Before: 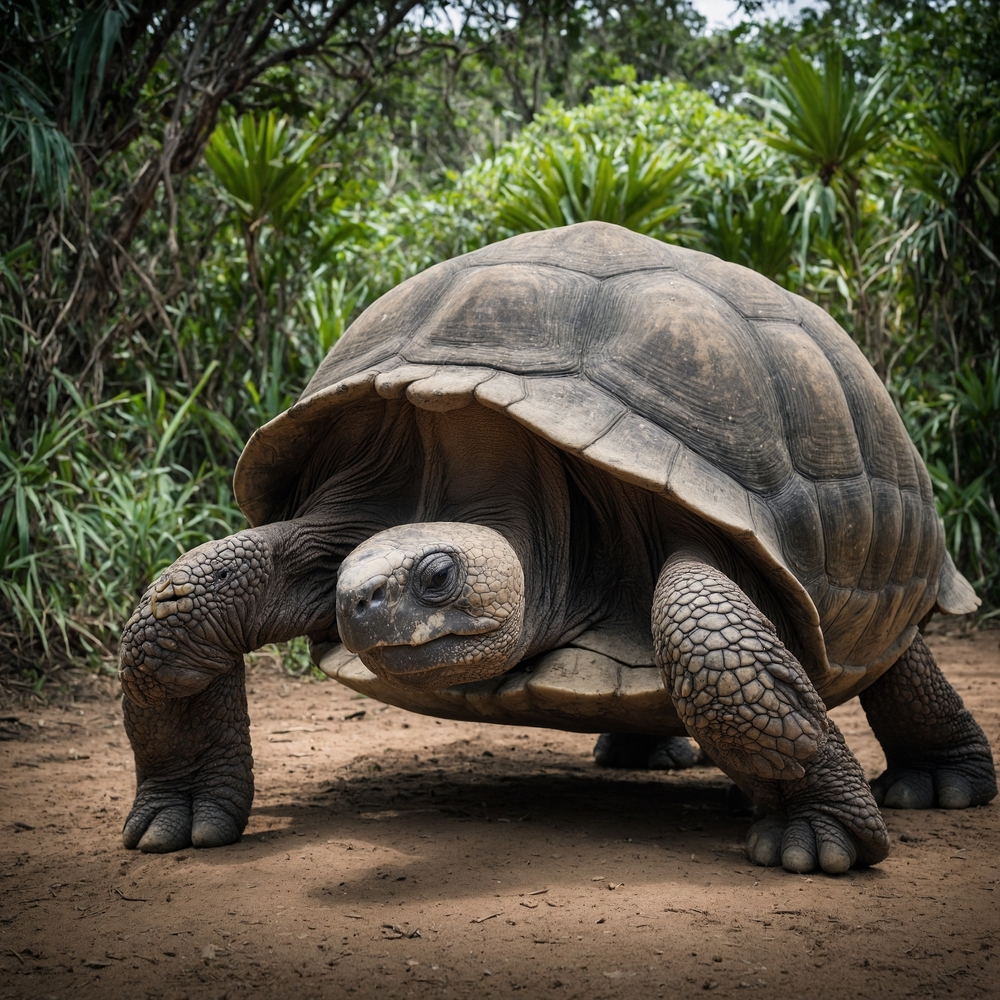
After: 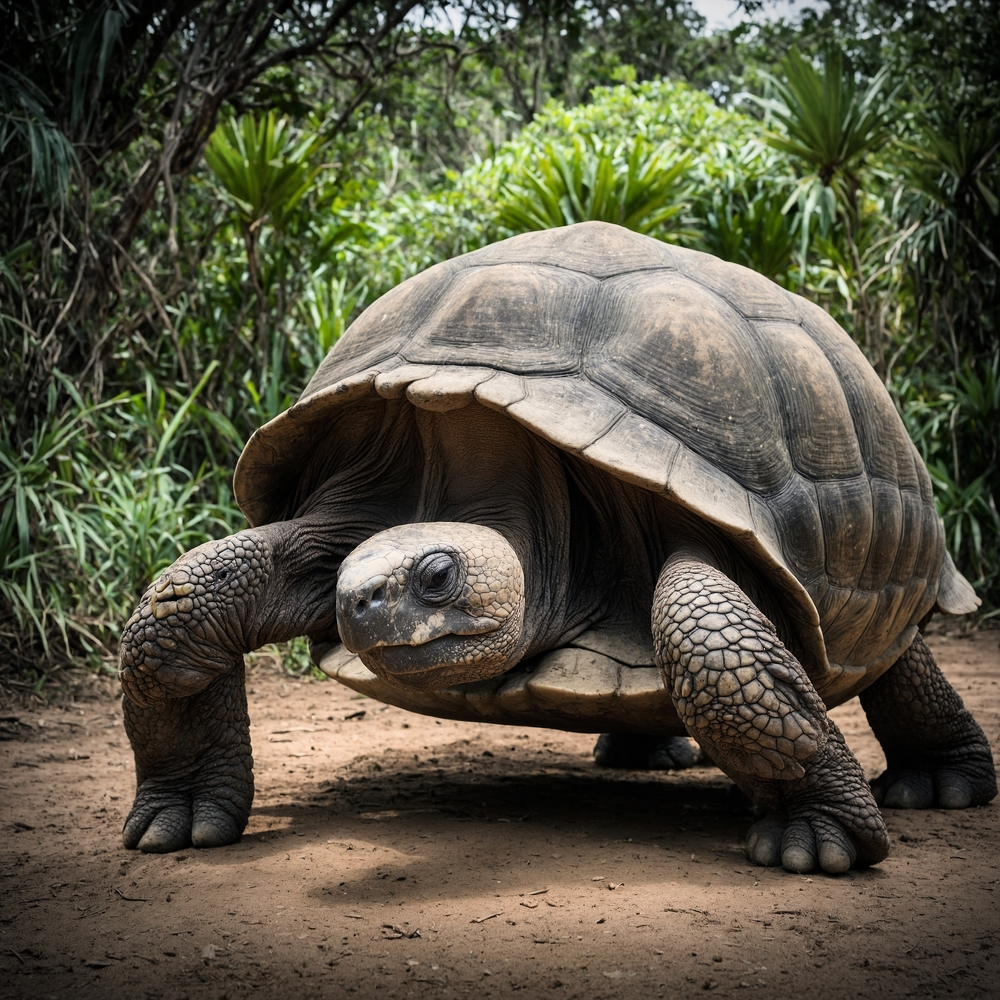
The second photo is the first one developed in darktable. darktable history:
contrast brightness saturation: contrast 0.074
vignetting: fall-off radius 60.8%, unbound false
tone curve: curves: ch0 [(0, 0) (0.004, 0.002) (0.02, 0.013) (0.218, 0.218) (0.664, 0.718) (0.832, 0.873) (1, 1)], color space Lab, linked channels, preserve colors none
exposure: exposure 0.082 EV, compensate highlight preservation false
